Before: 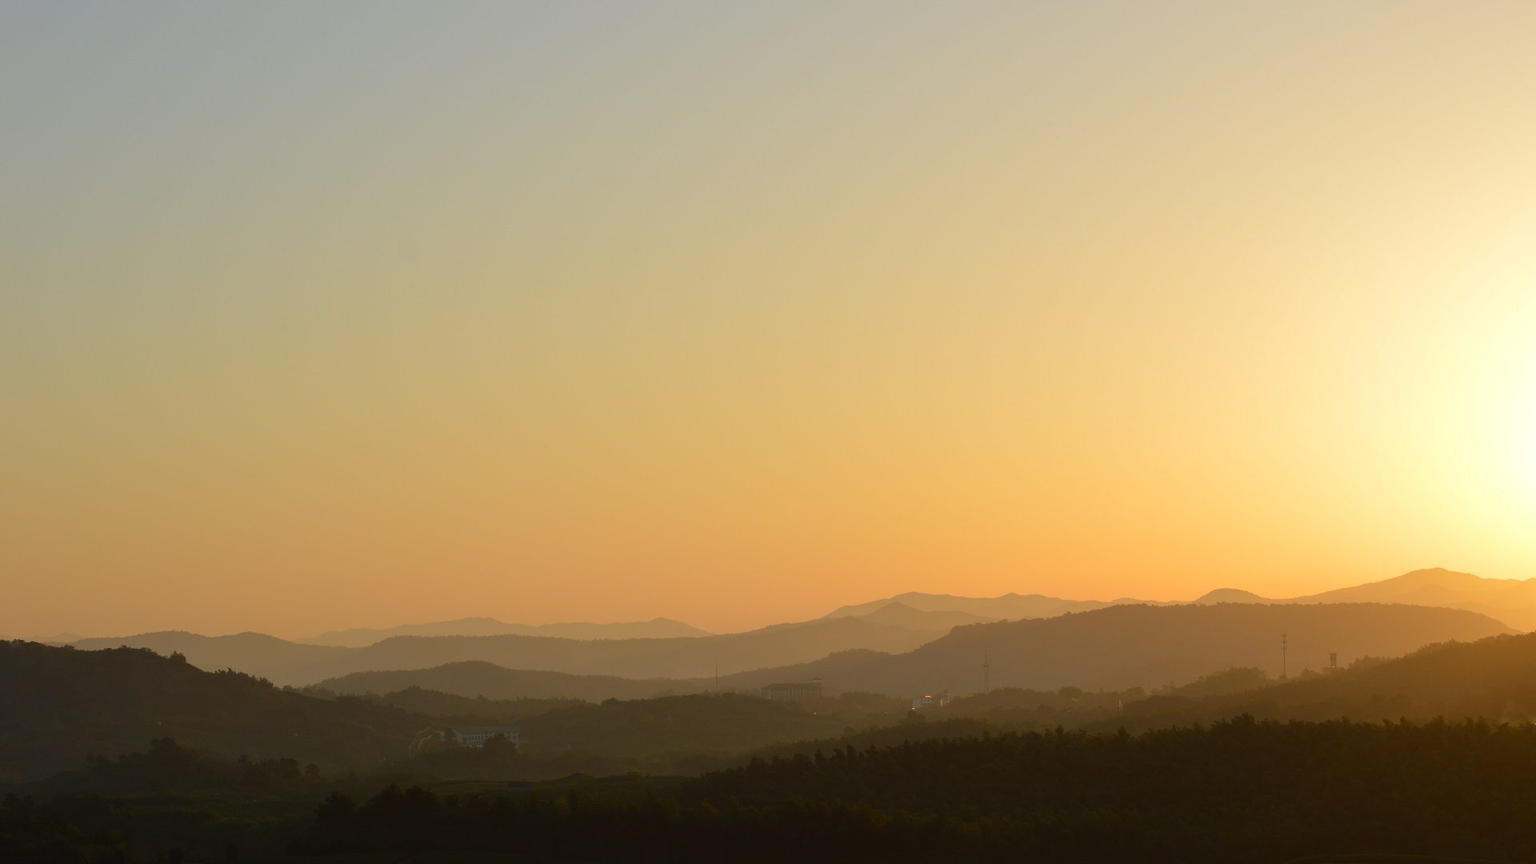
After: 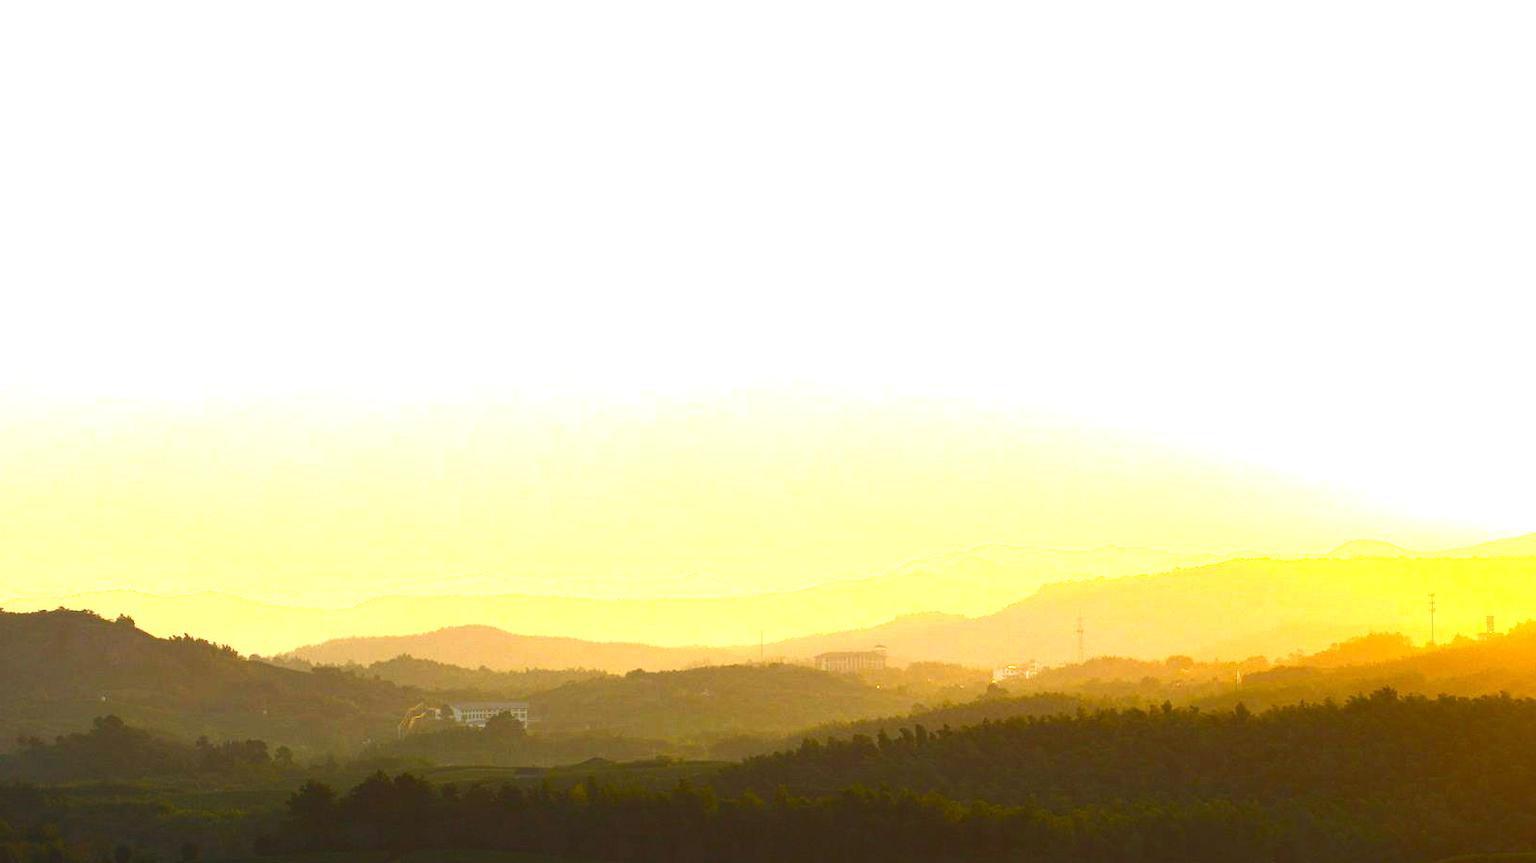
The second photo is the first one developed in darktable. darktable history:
crop and rotate: left 4.693%, top 15.301%, right 10.652%
velvia: strength 15.41%
exposure: black level correction 0, exposure 1.28 EV, compensate exposure bias true, compensate highlight preservation false
color balance rgb: highlights gain › luminance 17.333%, perceptual saturation grading › global saturation 25.3%, perceptual brilliance grading › global brilliance 29.597%, perceptual brilliance grading › highlights 12.158%, perceptual brilliance grading › mid-tones 23.125%
